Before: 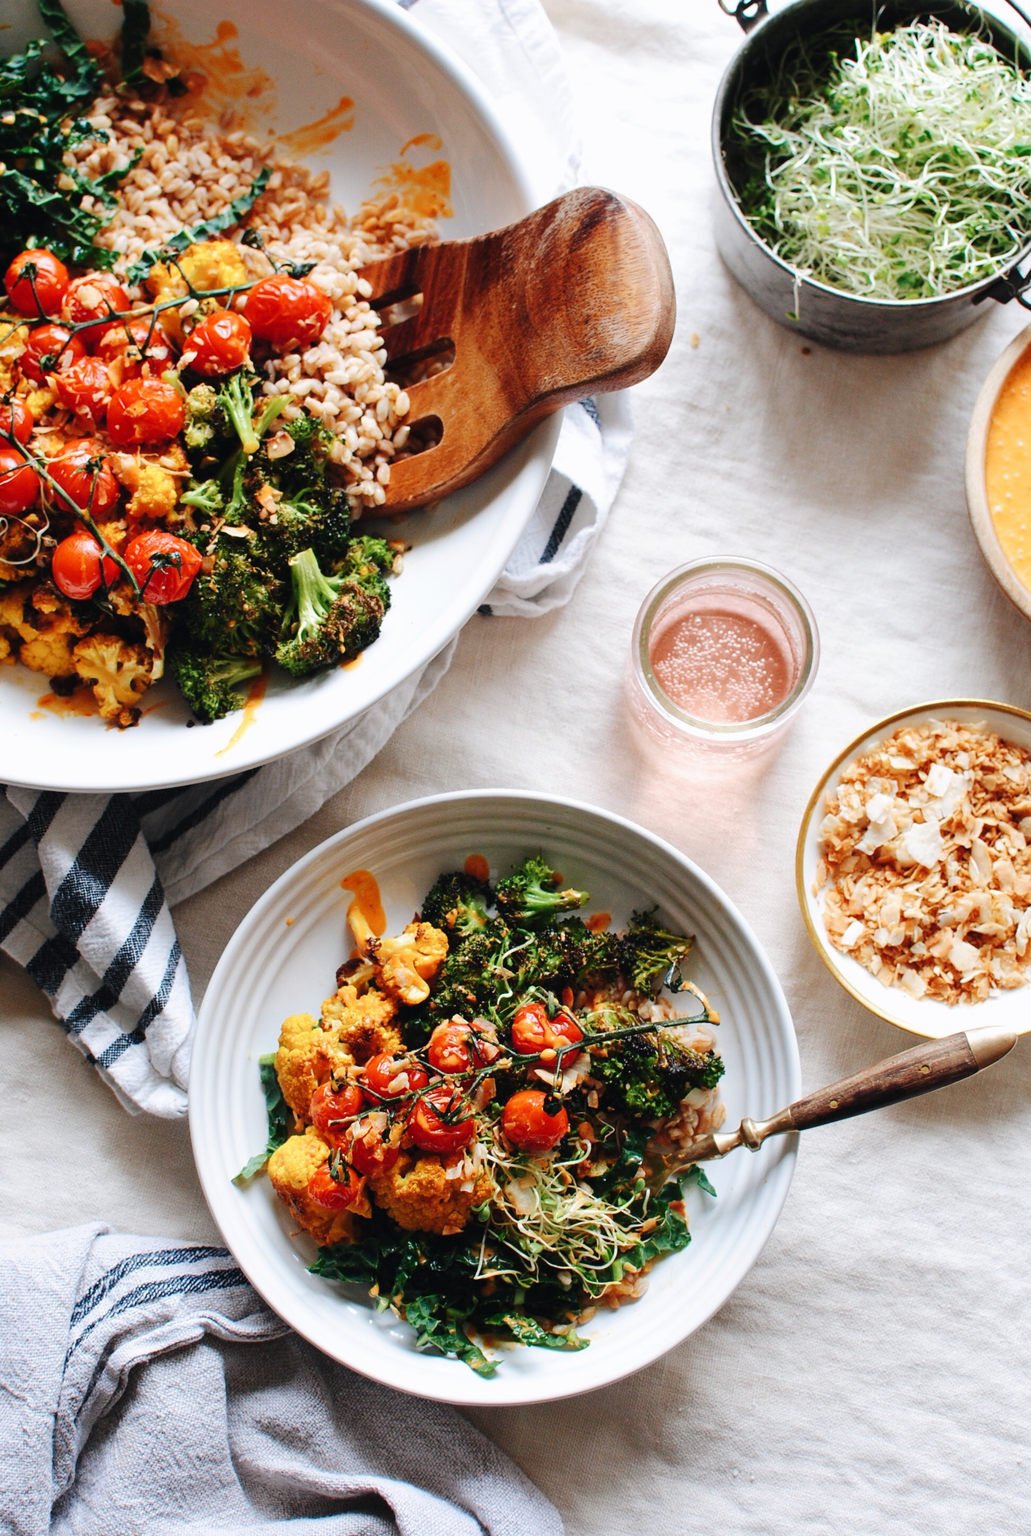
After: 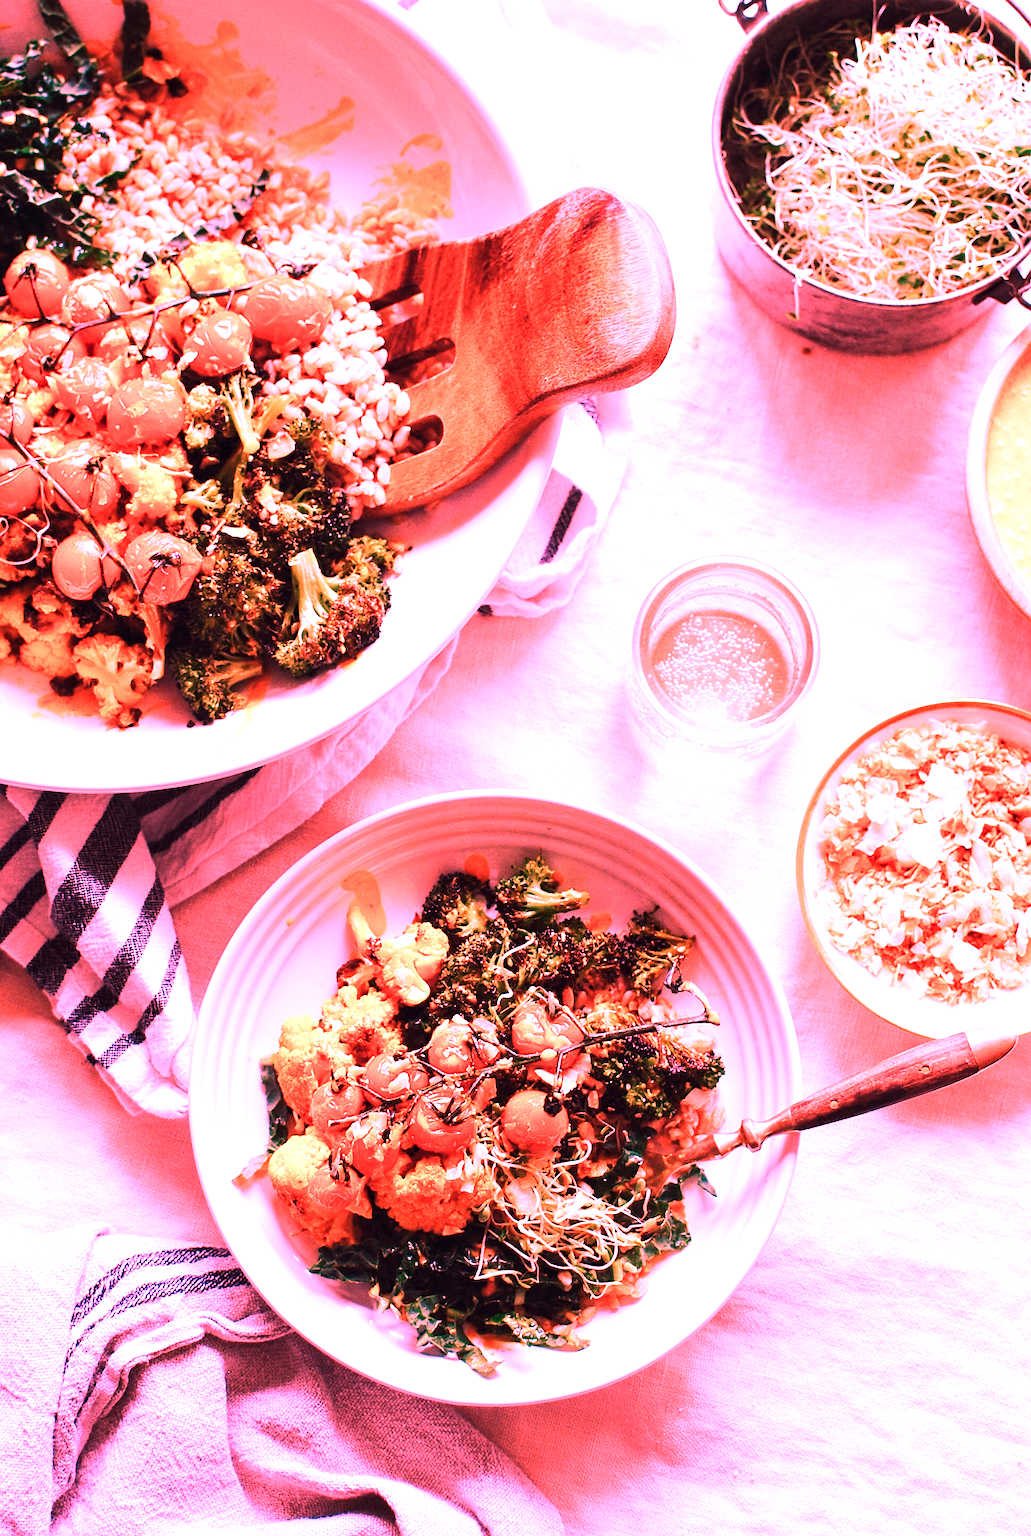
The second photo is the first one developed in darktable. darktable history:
color calibration: illuminant F (fluorescent), F source F9 (Cool White Deluxe 4150 K) – high CRI, x 0.374, y 0.373, temperature 4158.34 K
white balance: red 2.9, blue 1.358
contrast equalizer: octaves 7, y [[0.6 ×6], [0.55 ×6], [0 ×6], [0 ×6], [0 ×6]], mix 0.15
raw chromatic aberrations: on, module defaults
denoise (profiled): strength 1.2, preserve shadows 1.8, a [-1, 0, 0], y [[0.5 ×7] ×4, [0 ×7], [0.5 ×7]], compensate highlight preservation false
sharpen: amount 0.2
